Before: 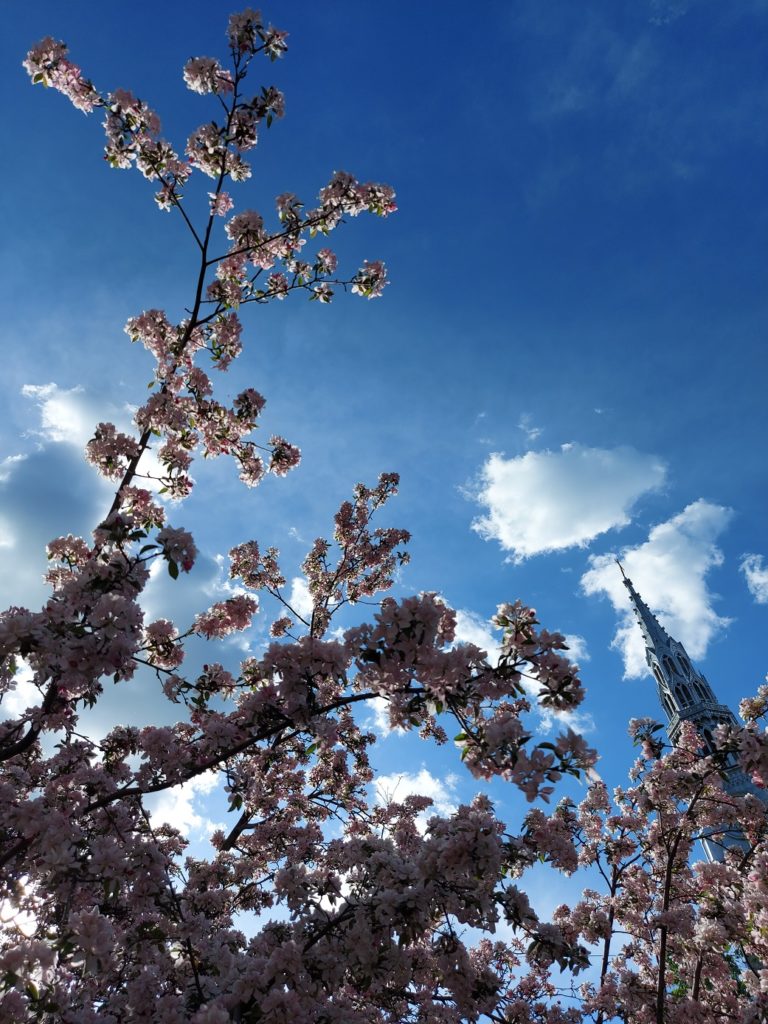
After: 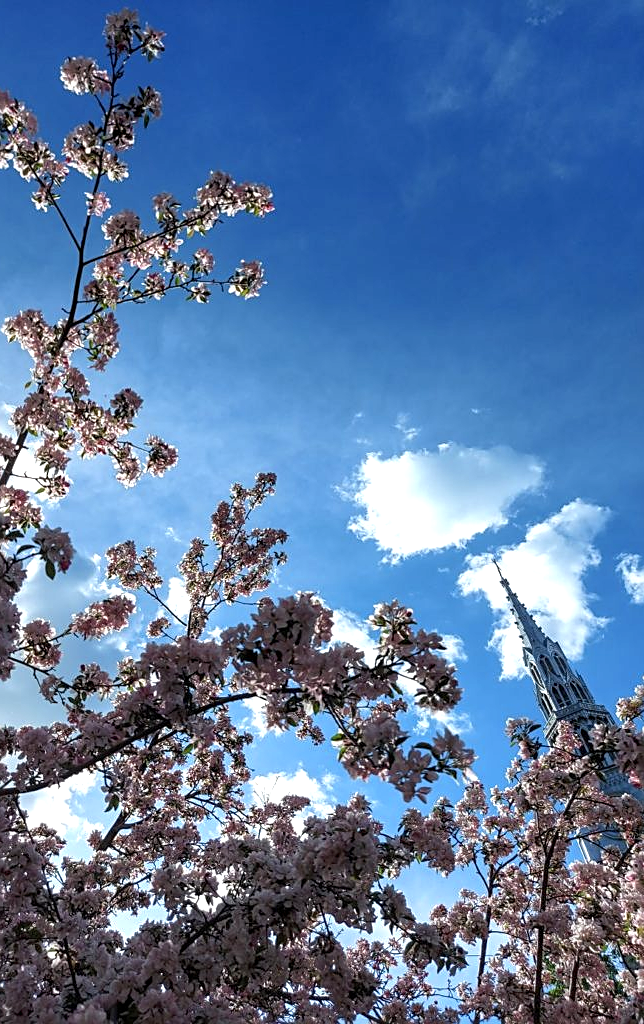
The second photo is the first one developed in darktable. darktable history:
local contrast: on, module defaults
sharpen: on, module defaults
crop: left 16.145%
exposure: black level correction 0, exposure 0.5 EV, compensate highlight preservation false
